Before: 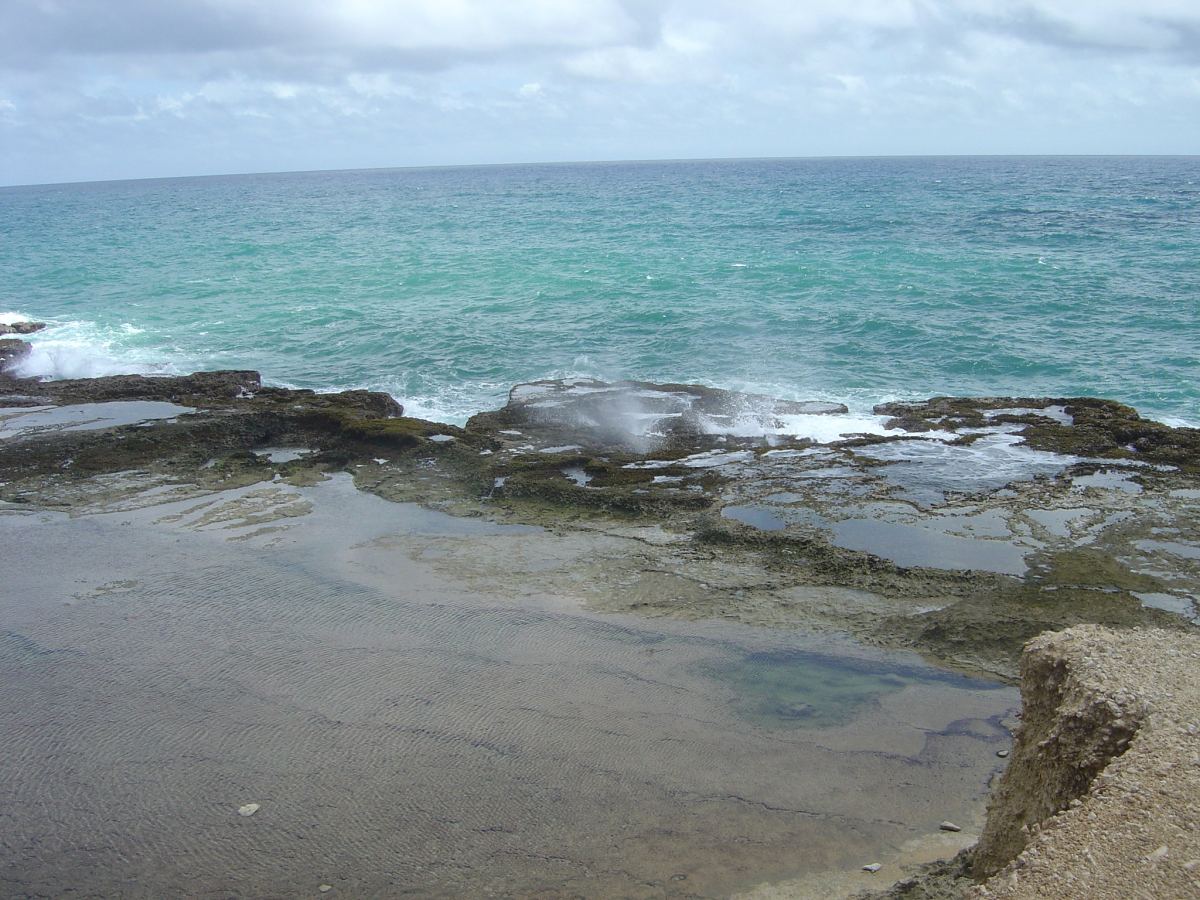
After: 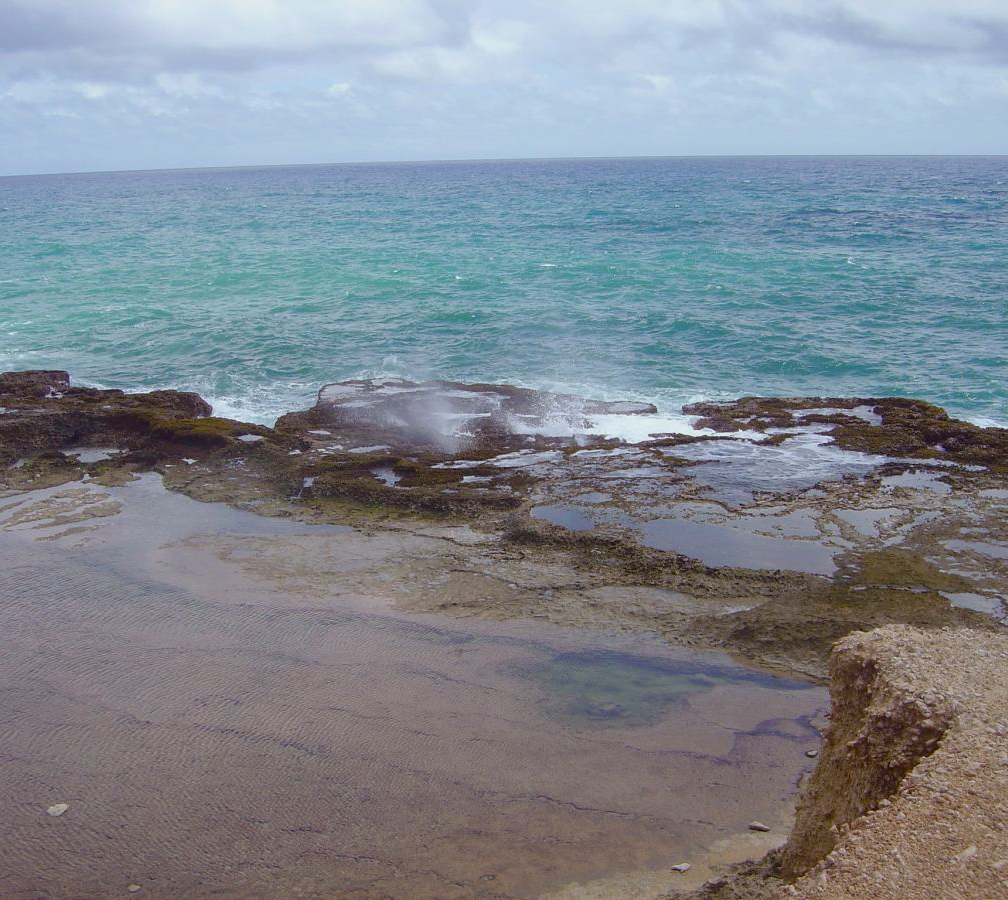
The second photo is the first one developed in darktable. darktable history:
crop: left 15.975%
color balance rgb: shadows lift › chroma 0.869%, shadows lift › hue 115.51°, power › luminance -7.81%, power › chroma 1.312%, power › hue 330.48°, perceptual saturation grading › global saturation 20%, perceptual saturation grading › highlights -14.434%, perceptual saturation grading › shadows 49.667%, contrast -10.276%
